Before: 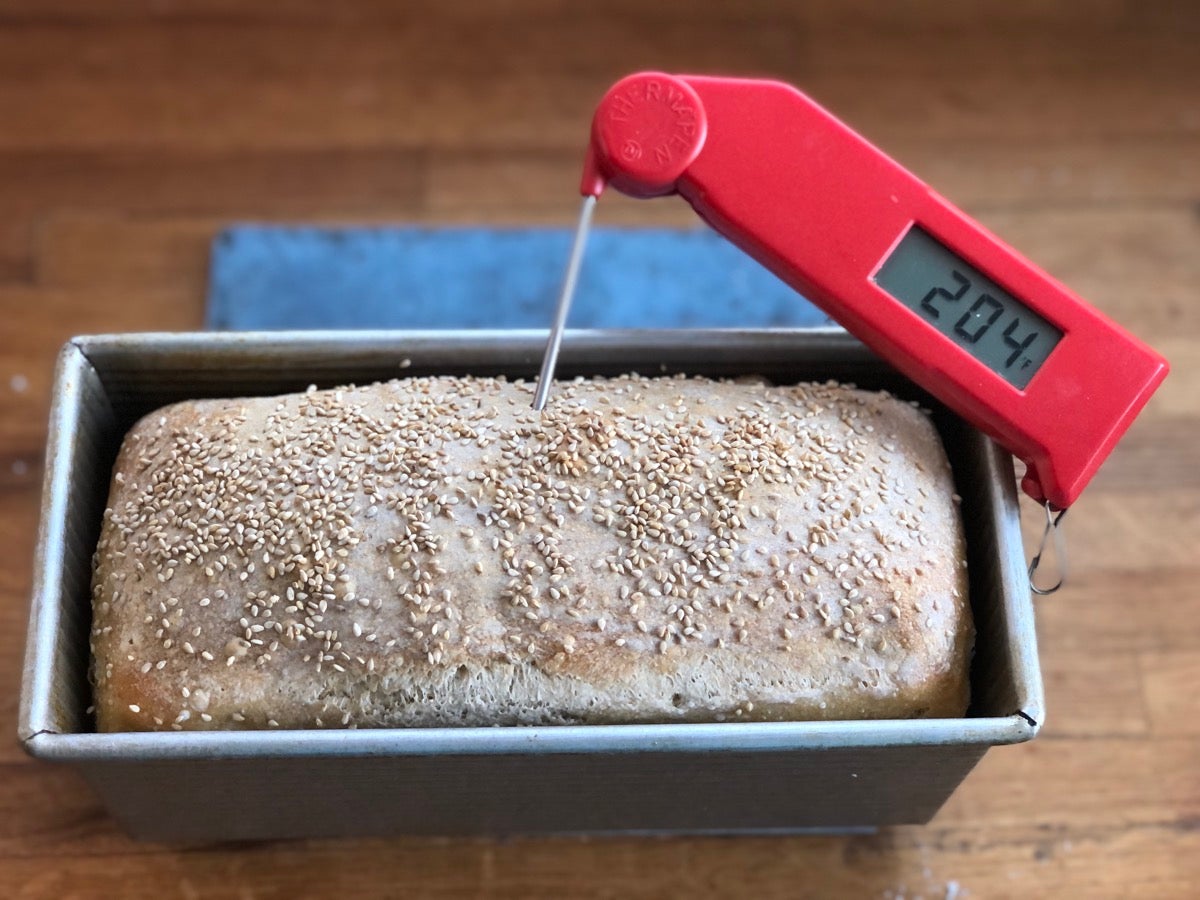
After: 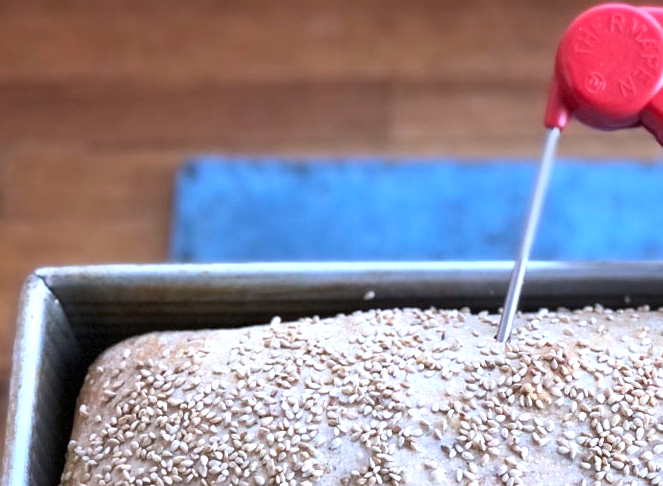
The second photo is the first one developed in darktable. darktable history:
crop and rotate: left 3.043%, top 7.6%, right 41.644%, bottom 38.398%
color calibration: illuminant as shot in camera, x 0.37, y 0.382, temperature 4318.7 K
exposure: black level correction 0.001, exposure 0.498 EV, compensate highlight preservation false
